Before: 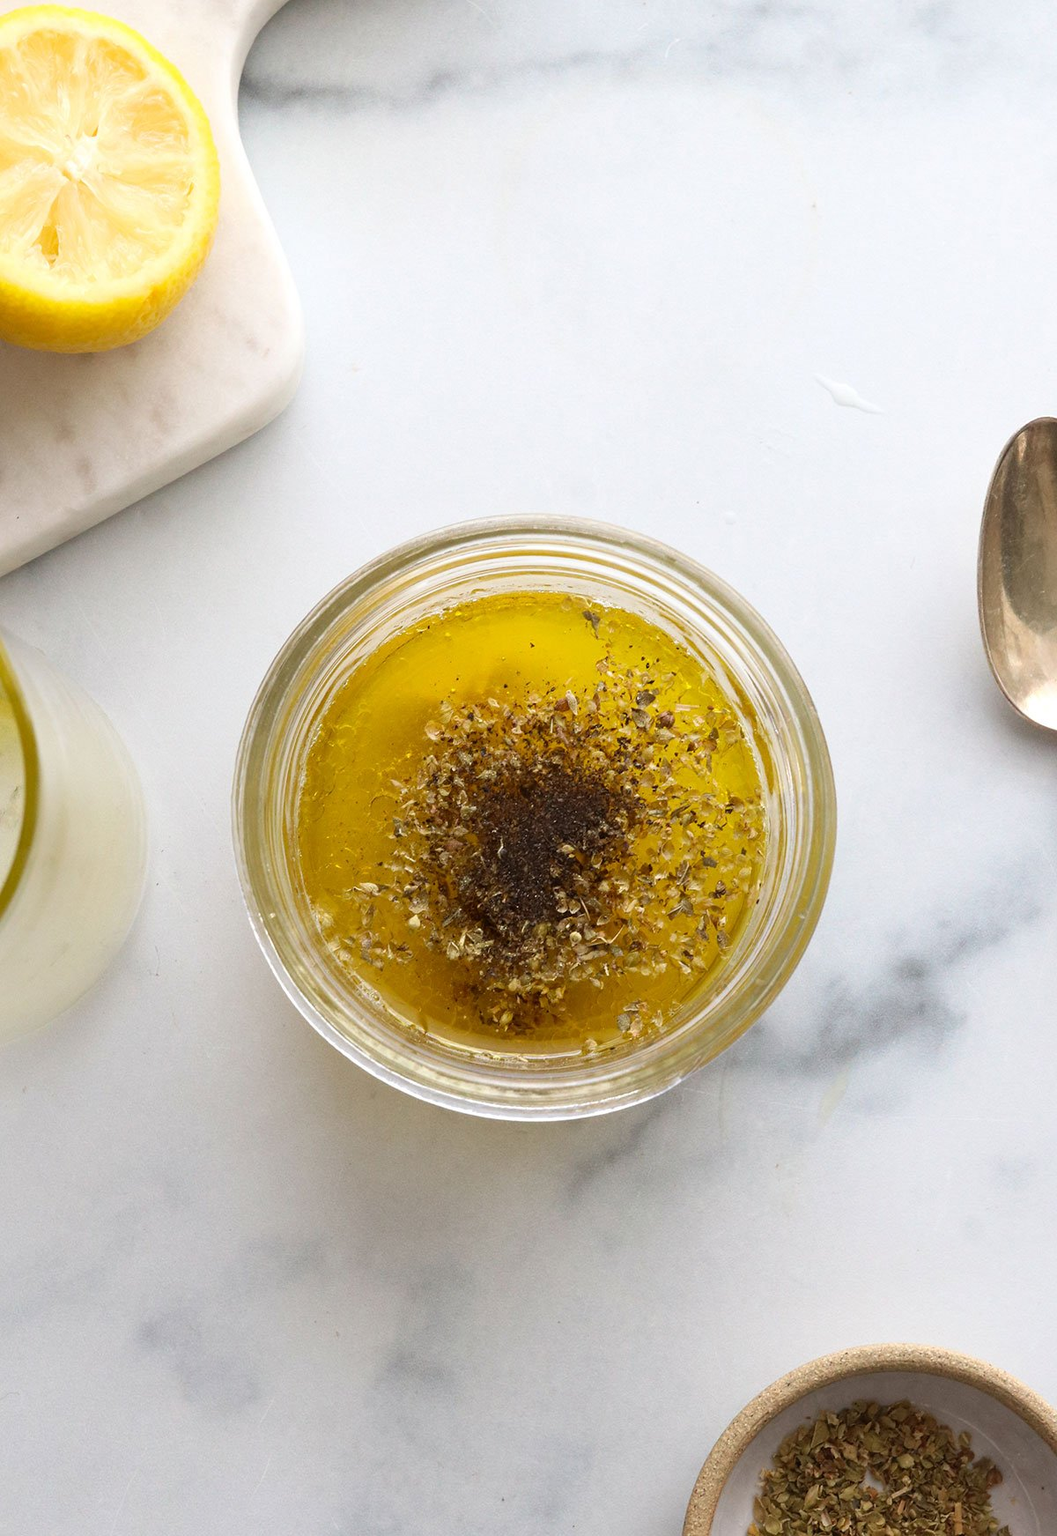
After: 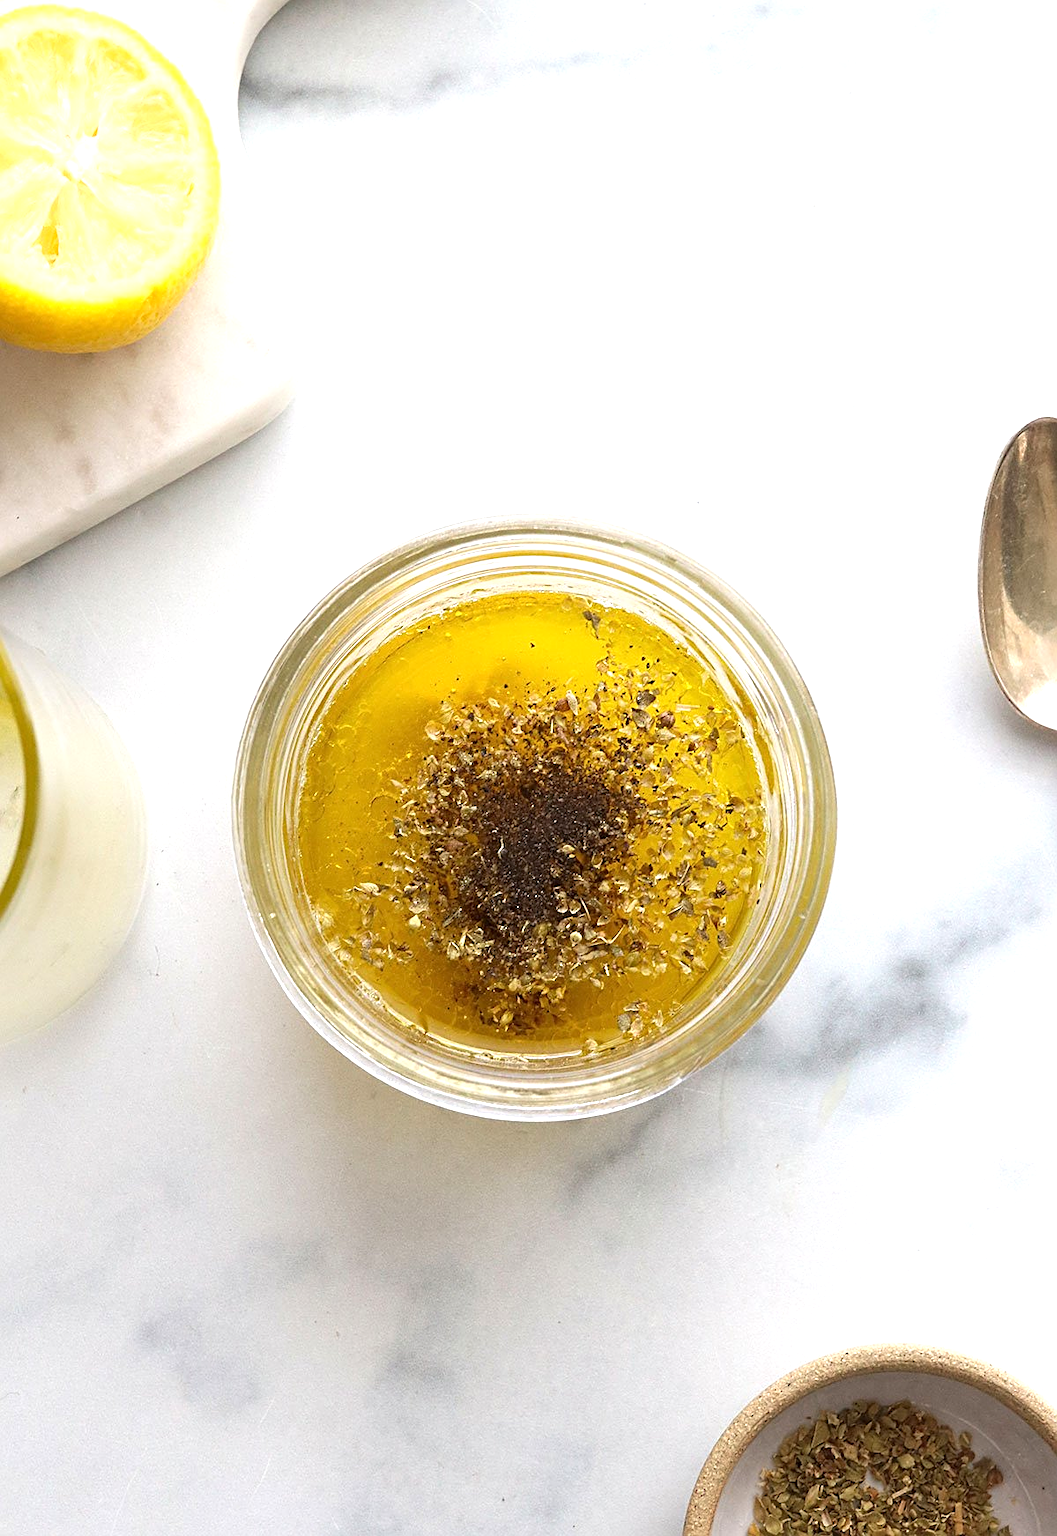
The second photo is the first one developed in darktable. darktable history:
sharpen: on, module defaults
exposure: black level correction 0, exposure 0.499 EV, compensate highlight preservation false
